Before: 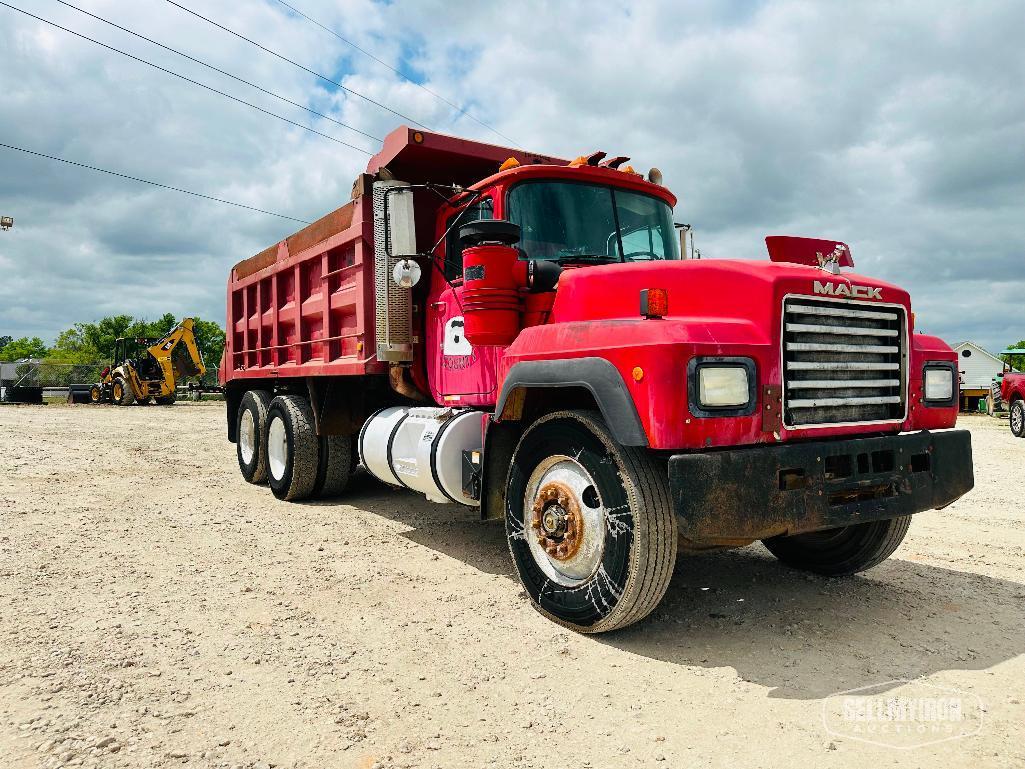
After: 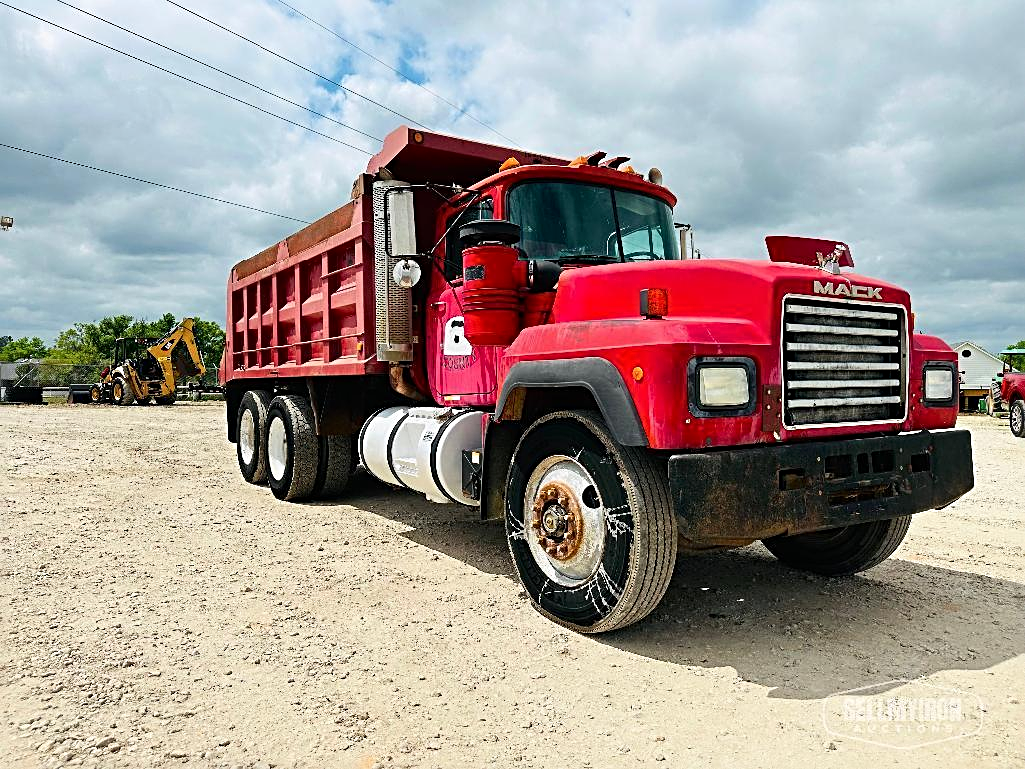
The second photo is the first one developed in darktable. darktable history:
shadows and highlights: shadows -29.12, highlights 29.95
tone equalizer: edges refinement/feathering 500, mask exposure compensation -1.57 EV, preserve details no
sharpen: radius 3.083
color correction: highlights b* -0.027
